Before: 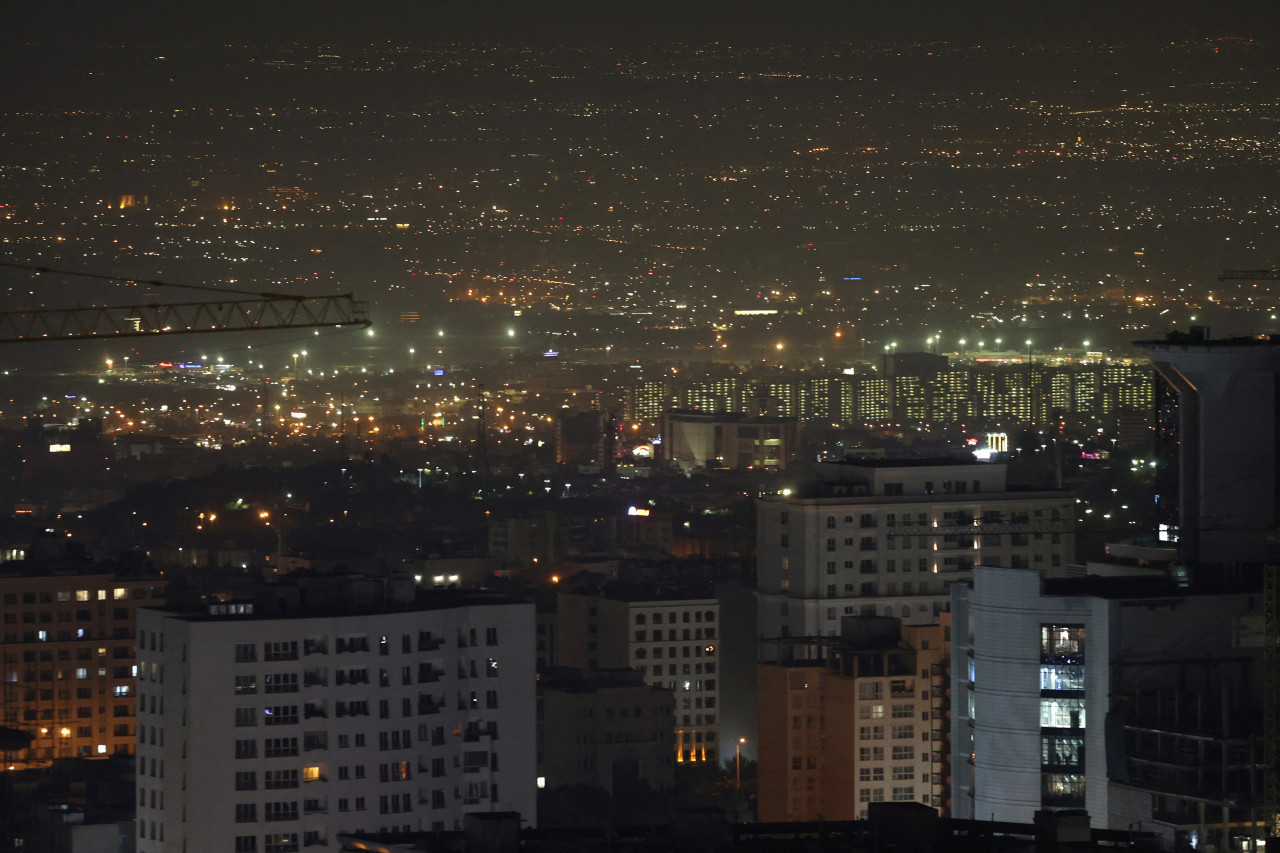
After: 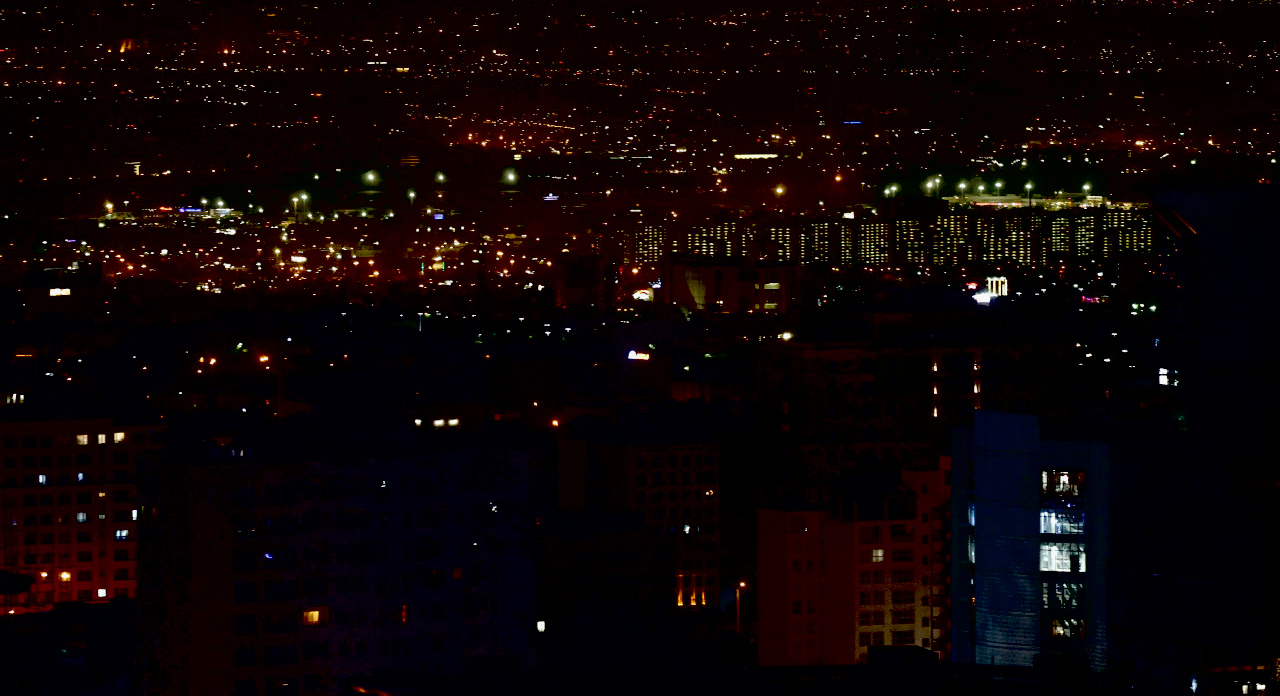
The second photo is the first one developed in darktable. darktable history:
exposure: black level correction 0.099, exposure -0.086 EV, compensate highlight preservation false
contrast brightness saturation: contrast 0.061, brightness -0.005, saturation -0.24
contrast equalizer: y [[0.509, 0.517, 0.523, 0.523, 0.517, 0.509], [0.5 ×6], [0.5 ×6], [0 ×6], [0 ×6]], mix 0.337
crop and rotate: top 18.386%
color correction: highlights a* 0.067, highlights b* -0.37
